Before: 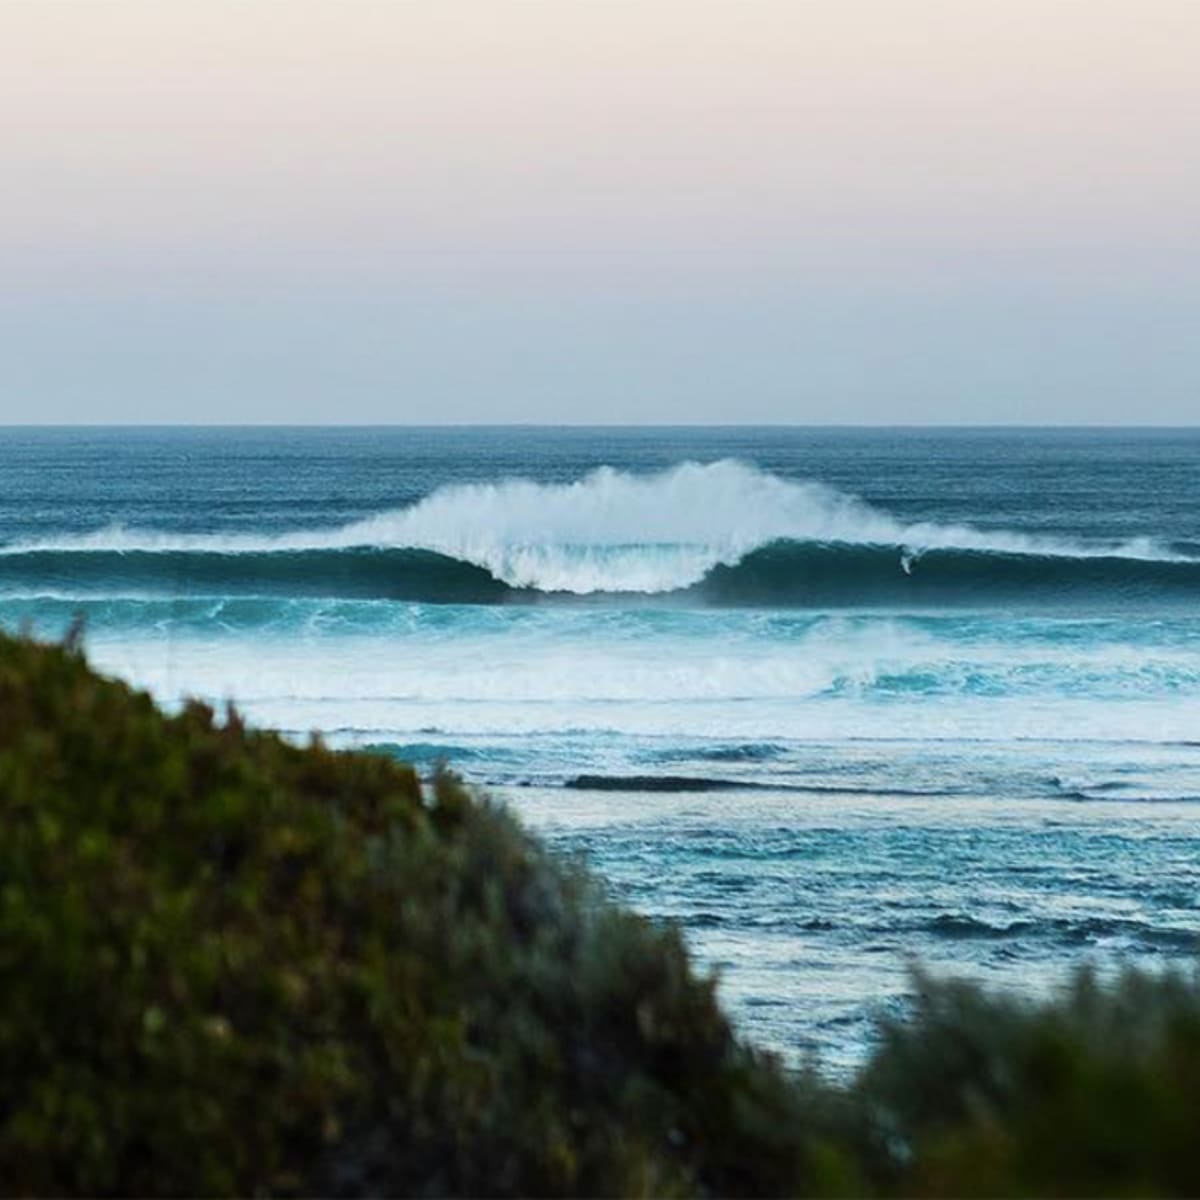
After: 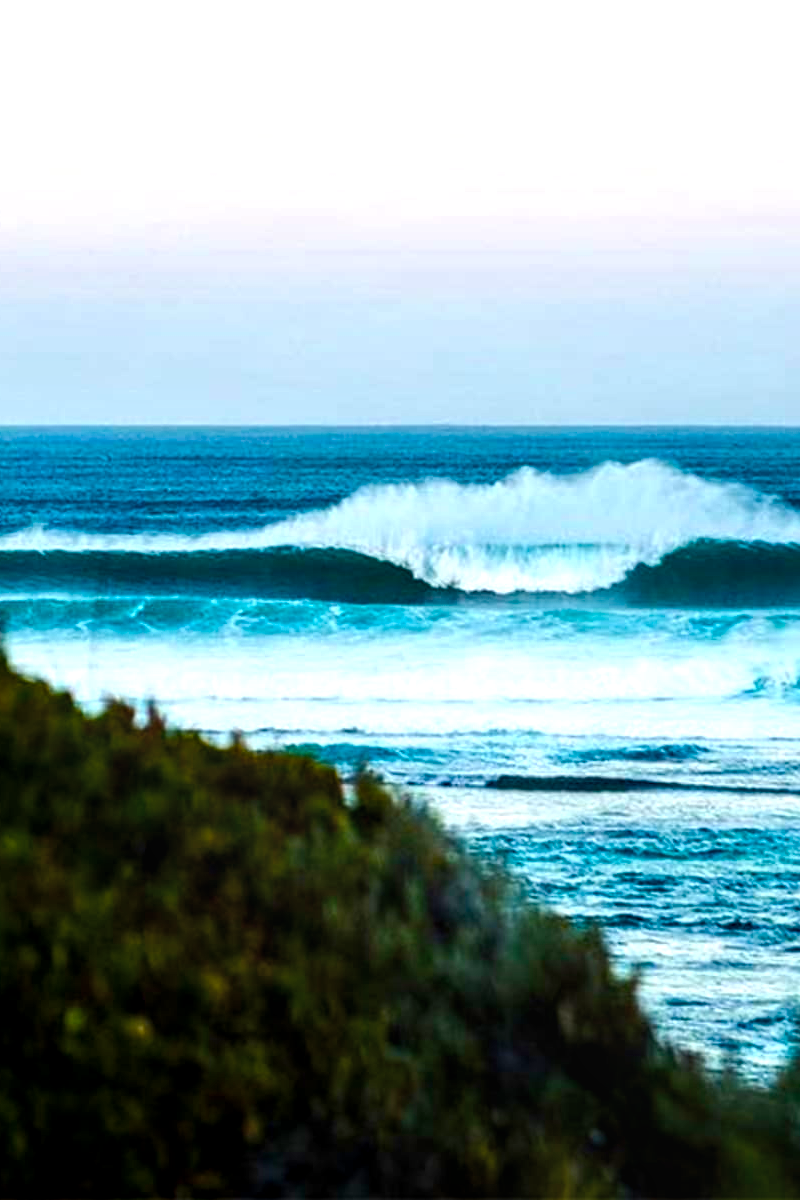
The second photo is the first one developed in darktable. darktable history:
crop and rotate: left 6.617%, right 26.717%
local contrast: detail 130%
color balance rgb: global offset › luminance -0.37%, perceptual saturation grading › highlights -17.77%, perceptual saturation grading › mid-tones 33.1%, perceptual saturation grading › shadows 50.52%, perceptual brilliance grading › highlights 20%, perceptual brilliance grading › mid-tones 20%, perceptual brilliance grading › shadows -20%, global vibrance 50%
